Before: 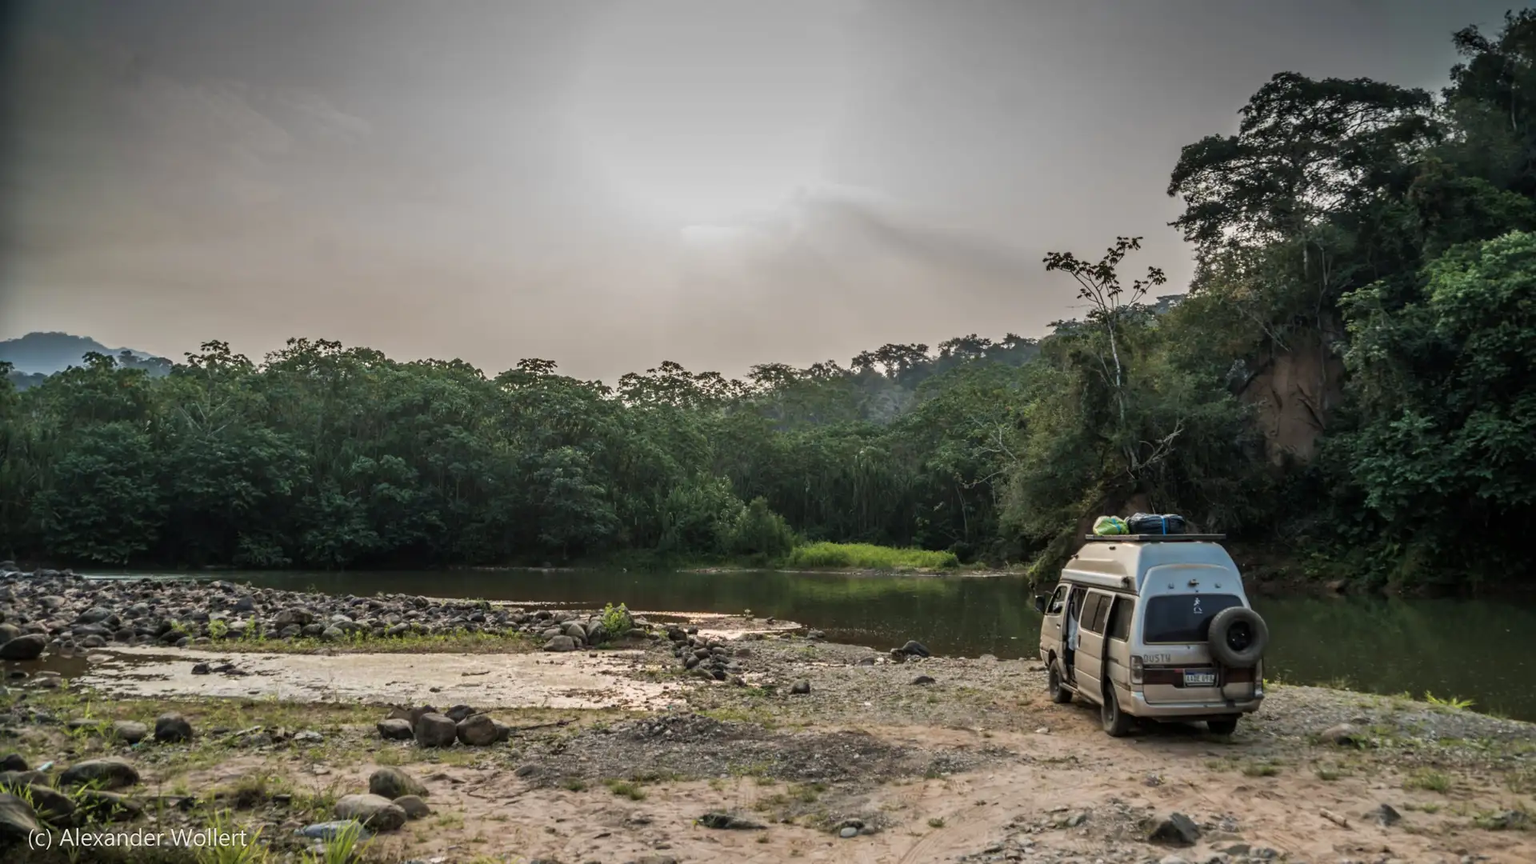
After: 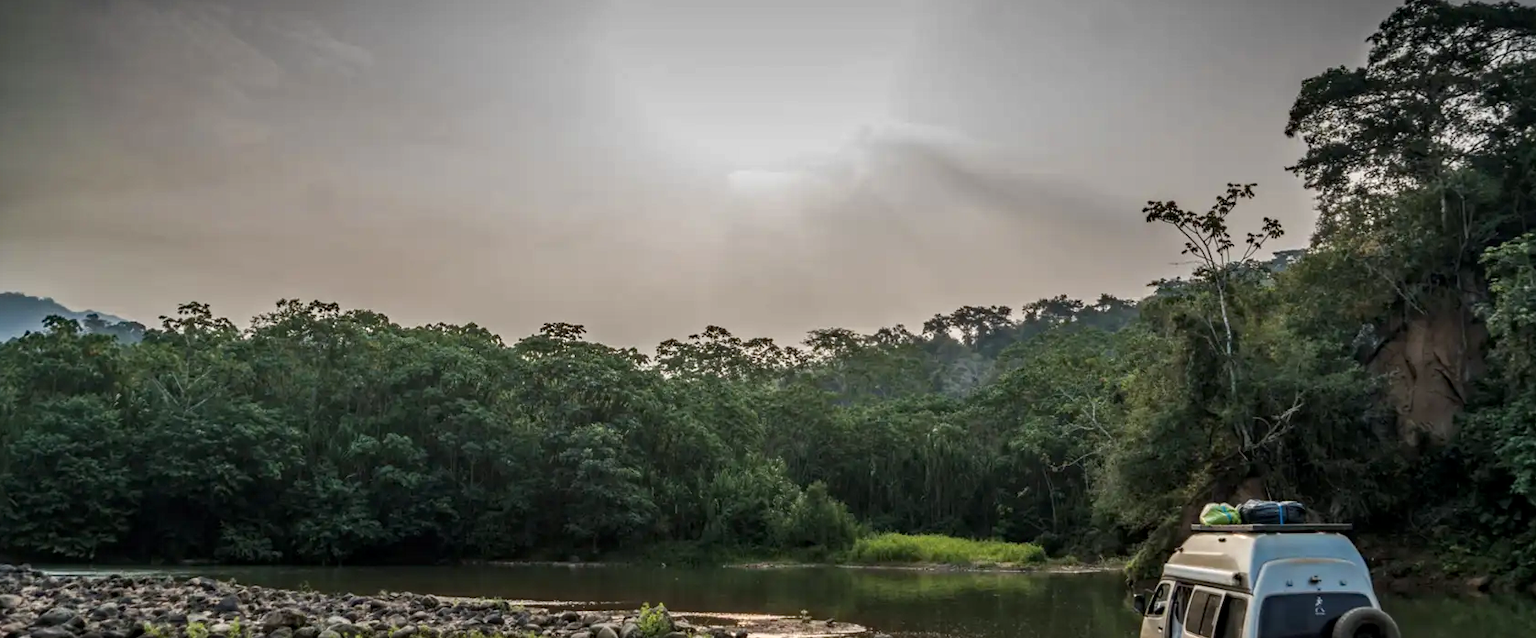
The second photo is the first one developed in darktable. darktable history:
crop: left 3.015%, top 8.969%, right 9.647%, bottom 26.457%
base curve: exposure shift 0, preserve colors none
local contrast: highlights 100%, shadows 100%, detail 120%, midtone range 0.2
haze removal: compatibility mode true, adaptive false
